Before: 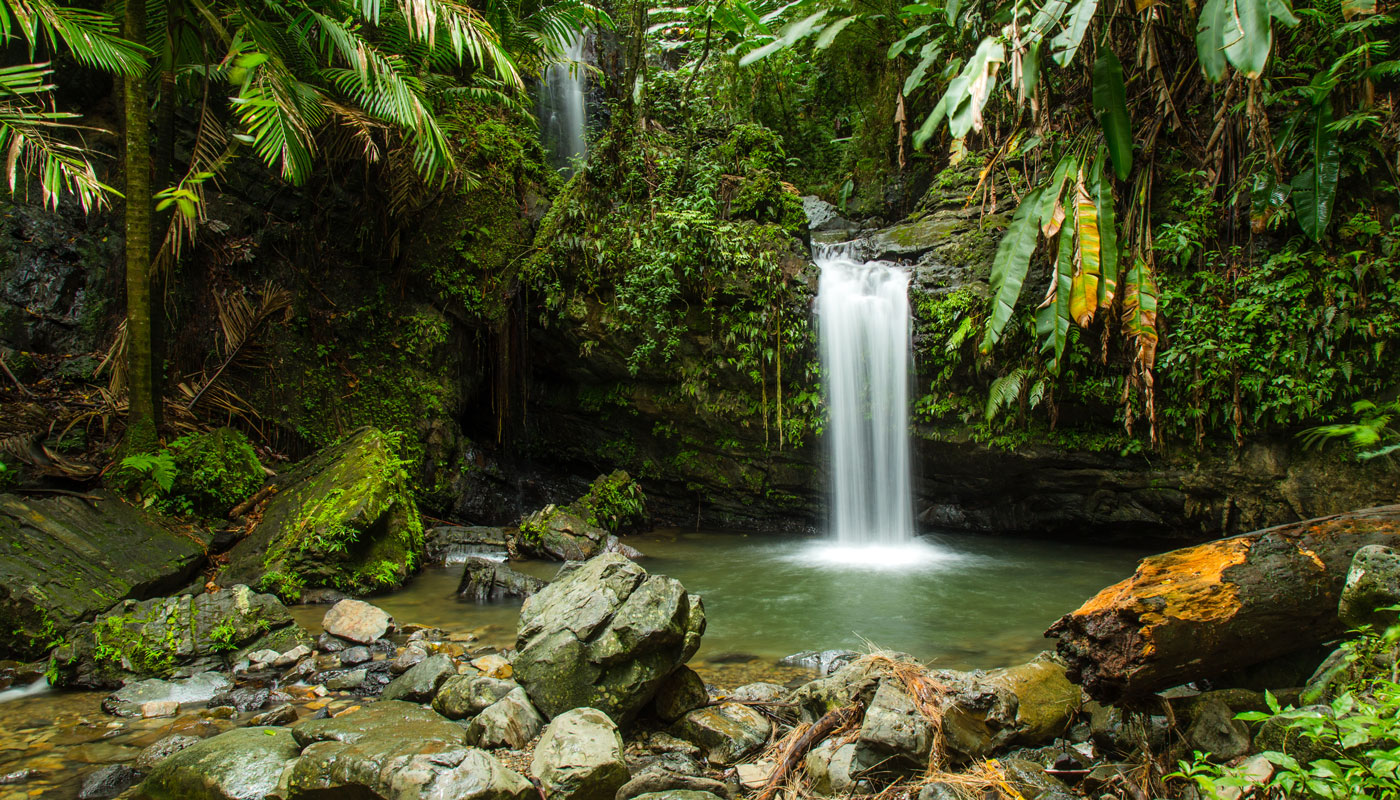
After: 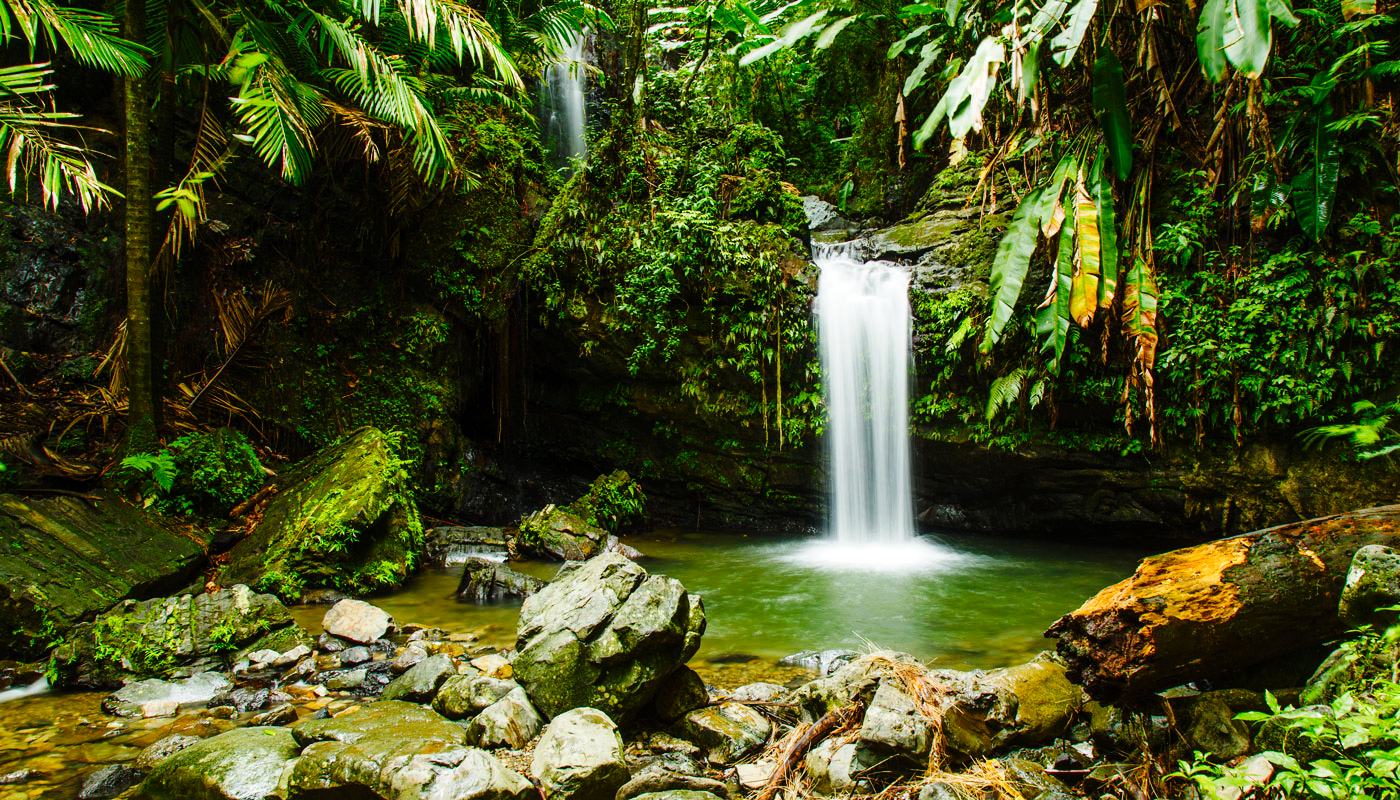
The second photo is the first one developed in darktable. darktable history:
color balance rgb: perceptual saturation grading › global saturation 20%, perceptual saturation grading › highlights -25%, perceptual saturation grading › shadows 50%, global vibrance -25%
base curve: curves: ch0 [(0, 0) (0.036, 0.025) (0.121, 0.166) (0.206, 0.329) (0.605, 0.79) (1, 1)], preserve colors none
